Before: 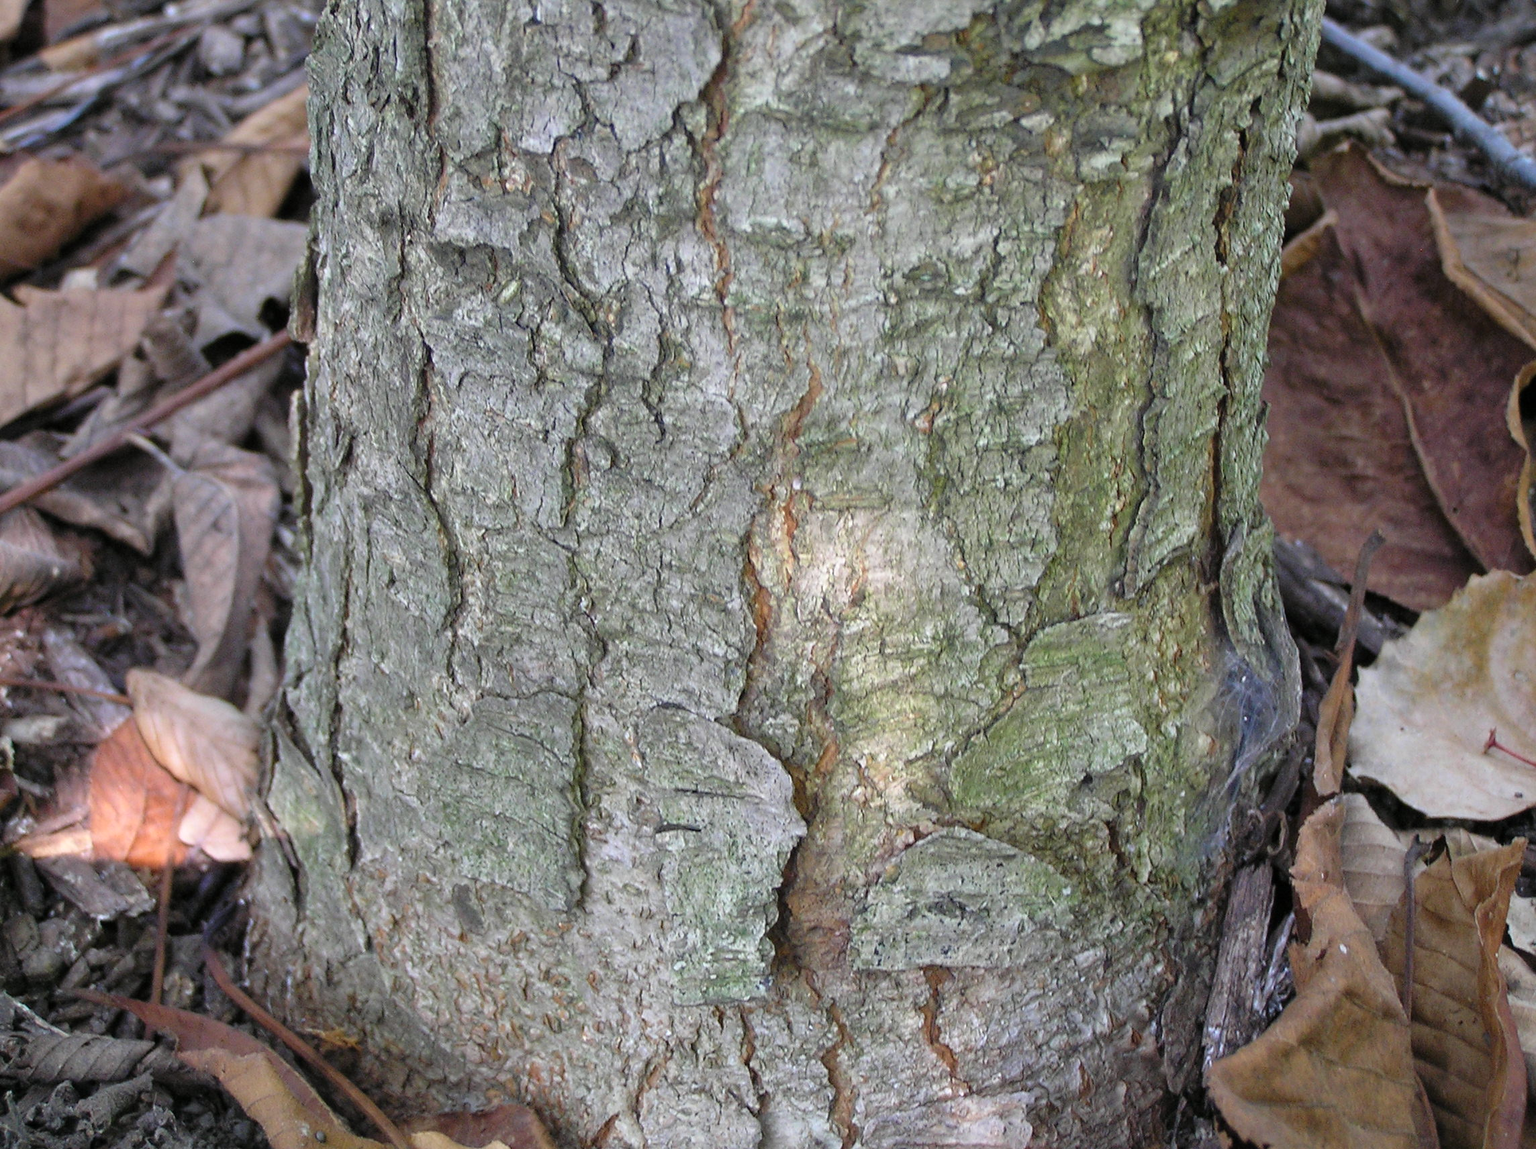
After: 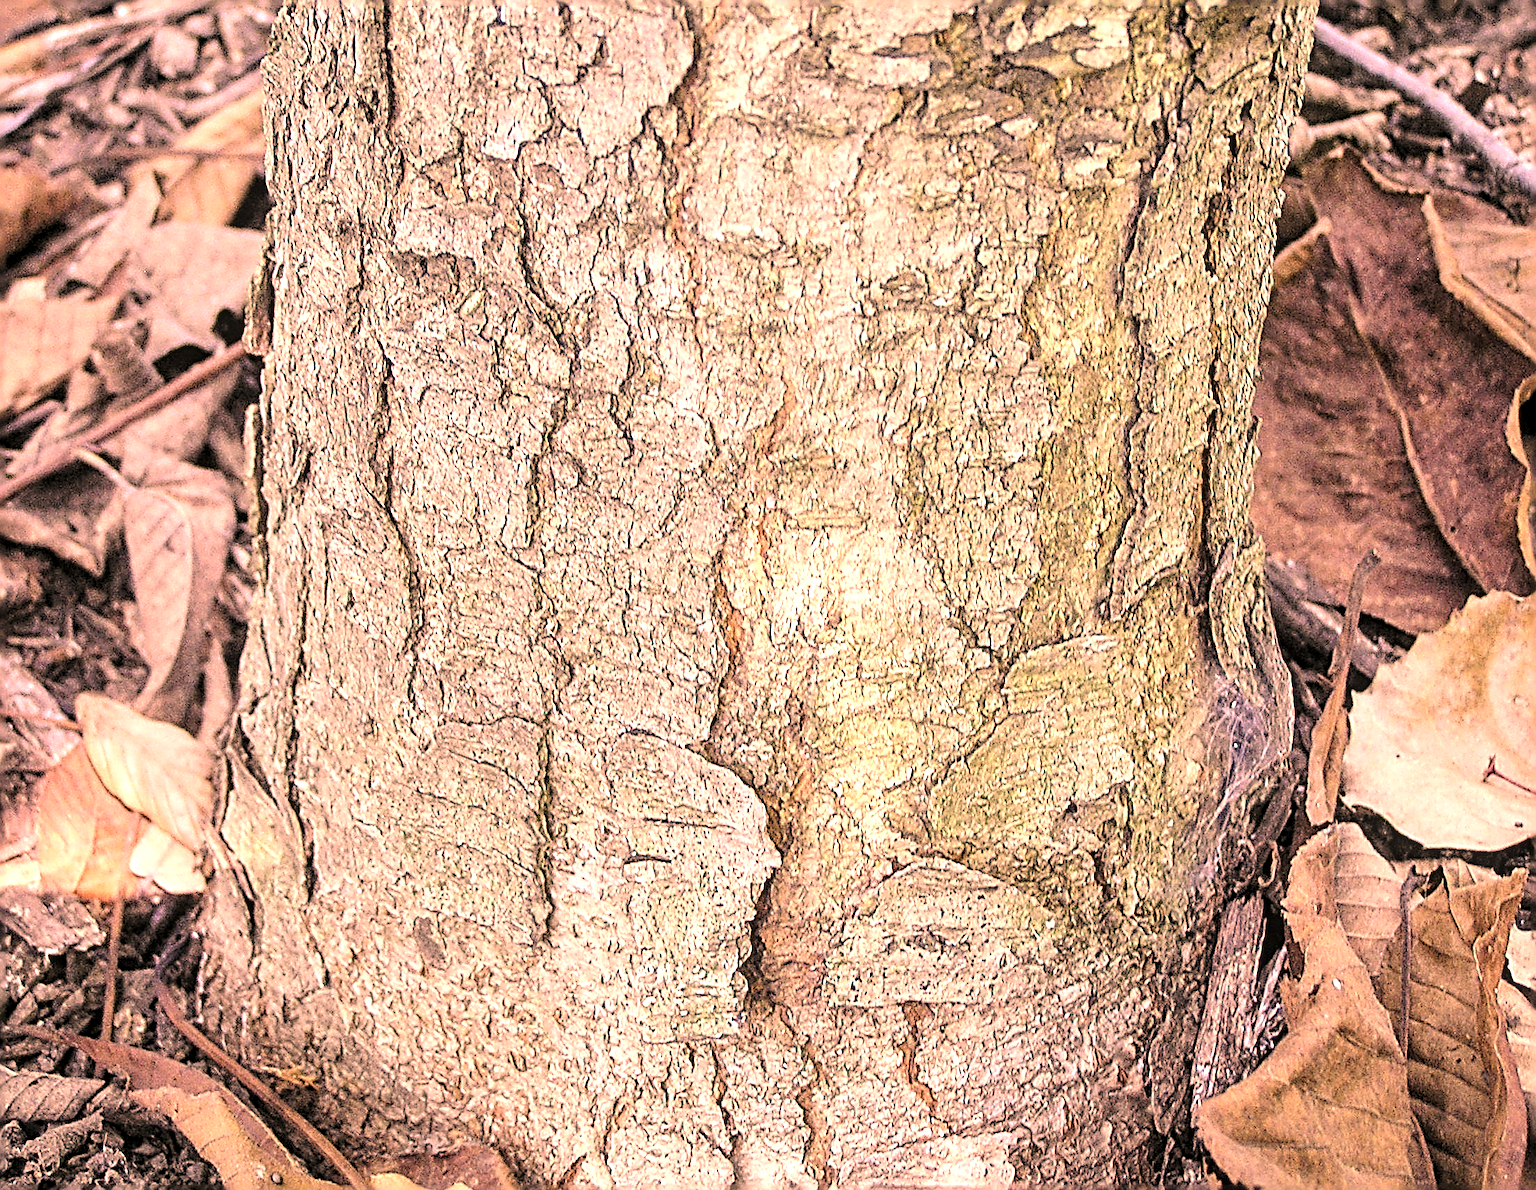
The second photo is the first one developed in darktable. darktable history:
crop and rotate: left 3.525%
exposure: black level correction 0, exposure 1.106 EV, compensate exposure bias true, compensate highlight preservation false
local contrast: detail 130%
sharpen: radius 3.149, amount 1.721
tone curve: curves: ch0 [(0, 0) (0.004, 0.001) (0.133, 0.112) (0.325, 0.362) (0.832, 0.893) (1, 1)], color space Lab, independent channels, preserve colors none
color correction: highlights a* 39.4, highlights b* 39.52, saturation 0.694
